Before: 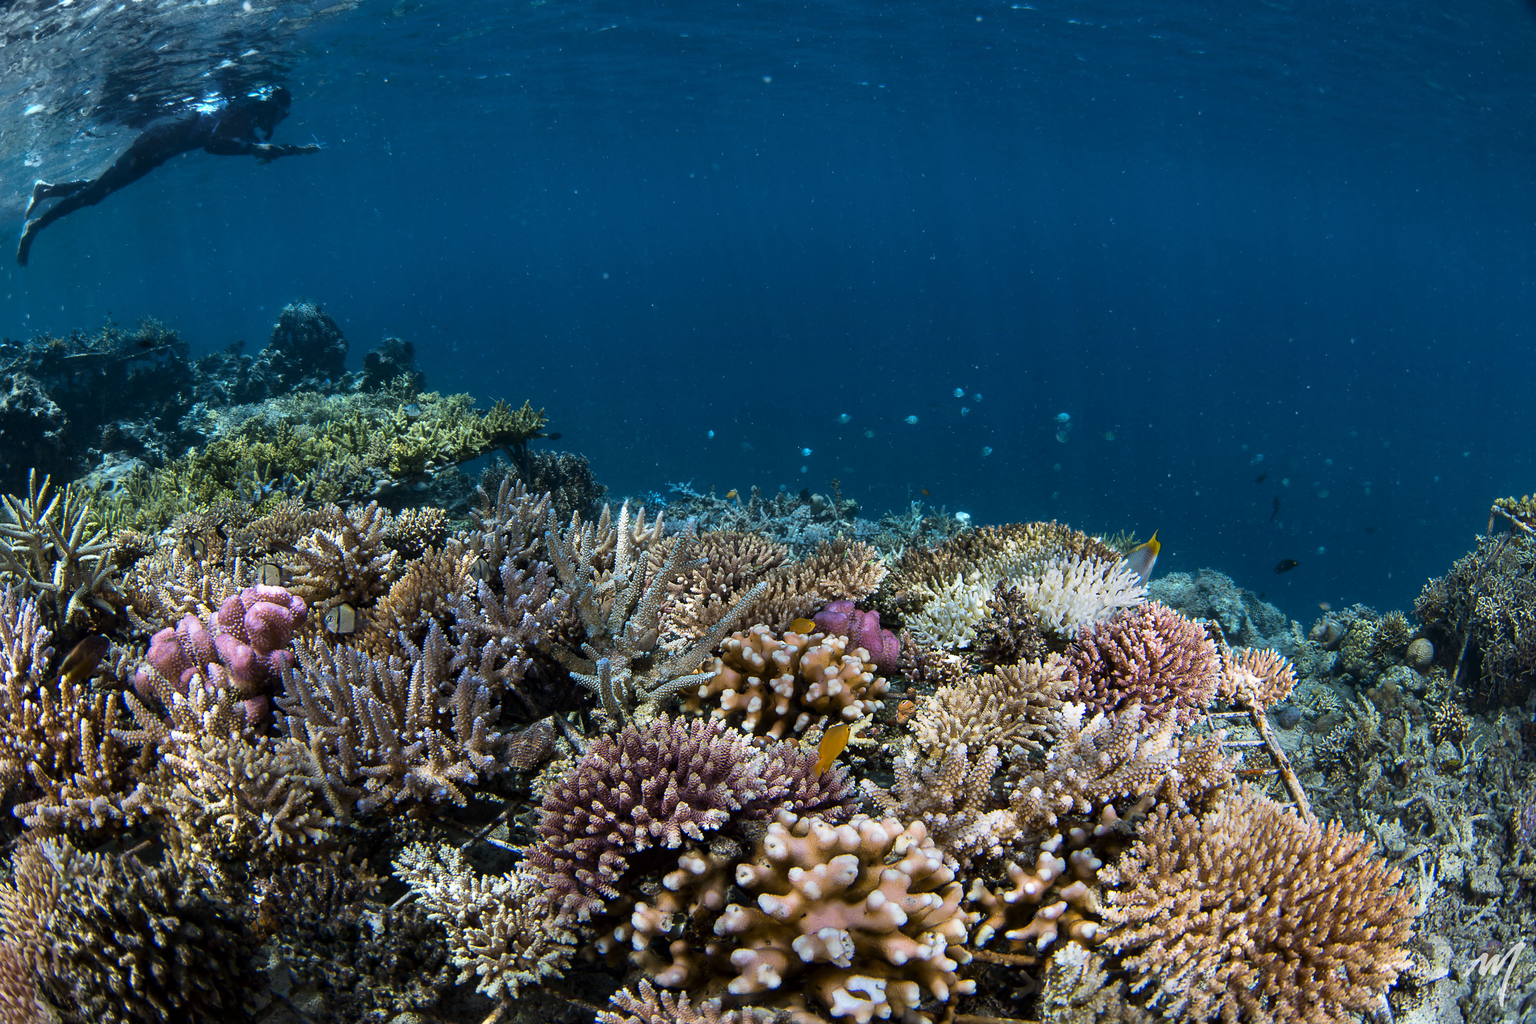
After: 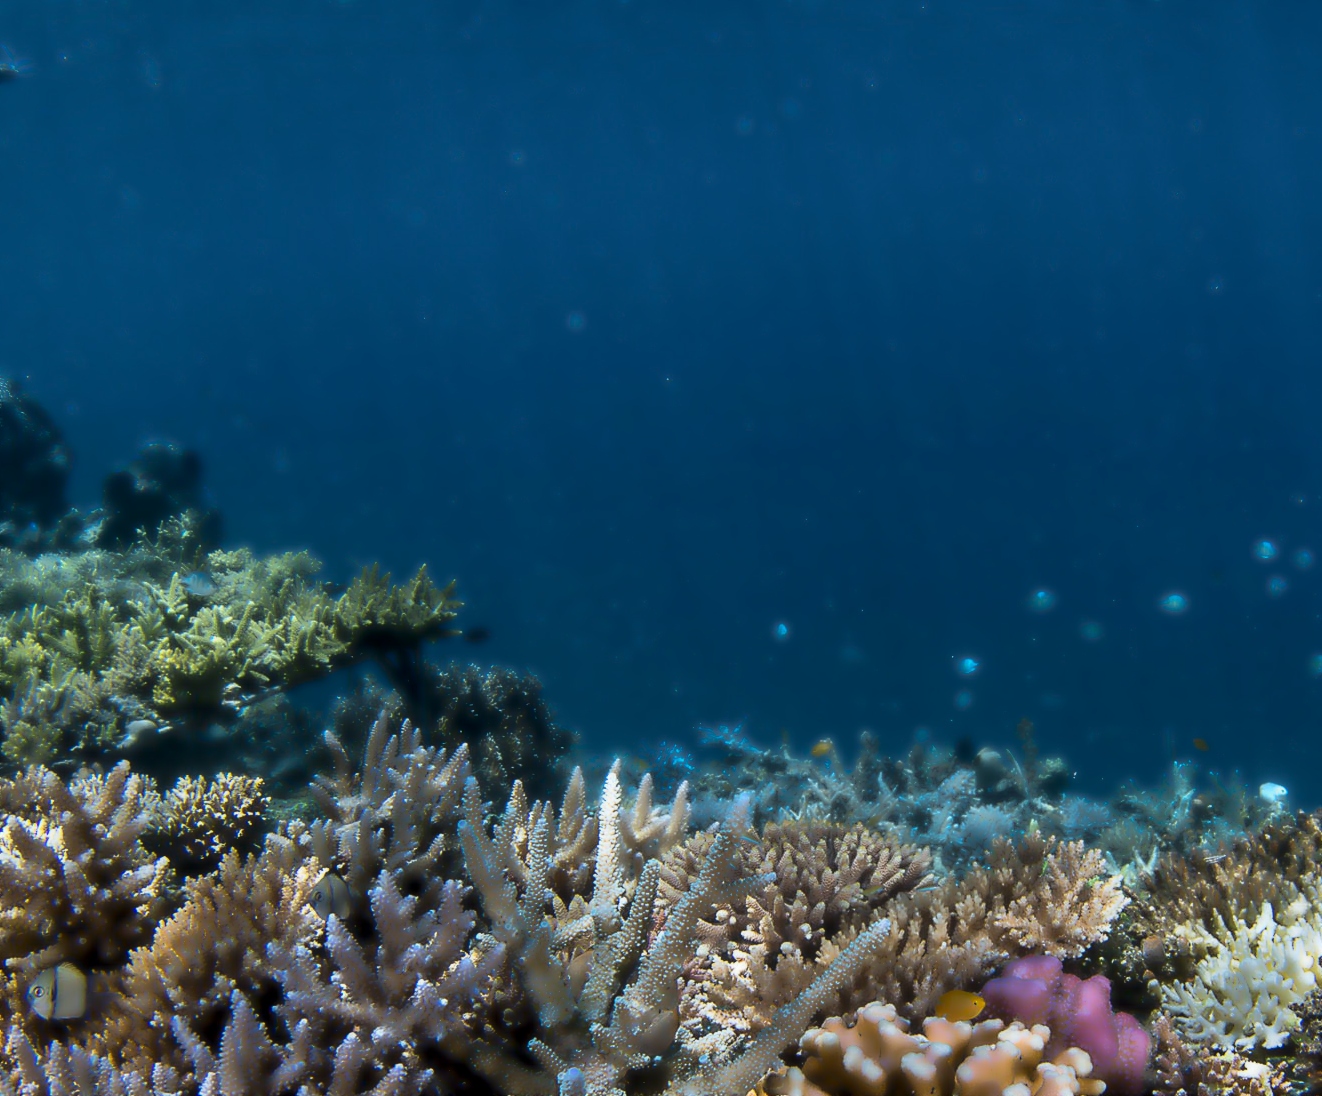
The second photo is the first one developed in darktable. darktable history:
lowpass: radius 4, soften with bilateral filter, unbound 0
local contrast: detail 130%
crop: left 20.248%, top 10.86%, right 35.675%, bottom 34.321%
